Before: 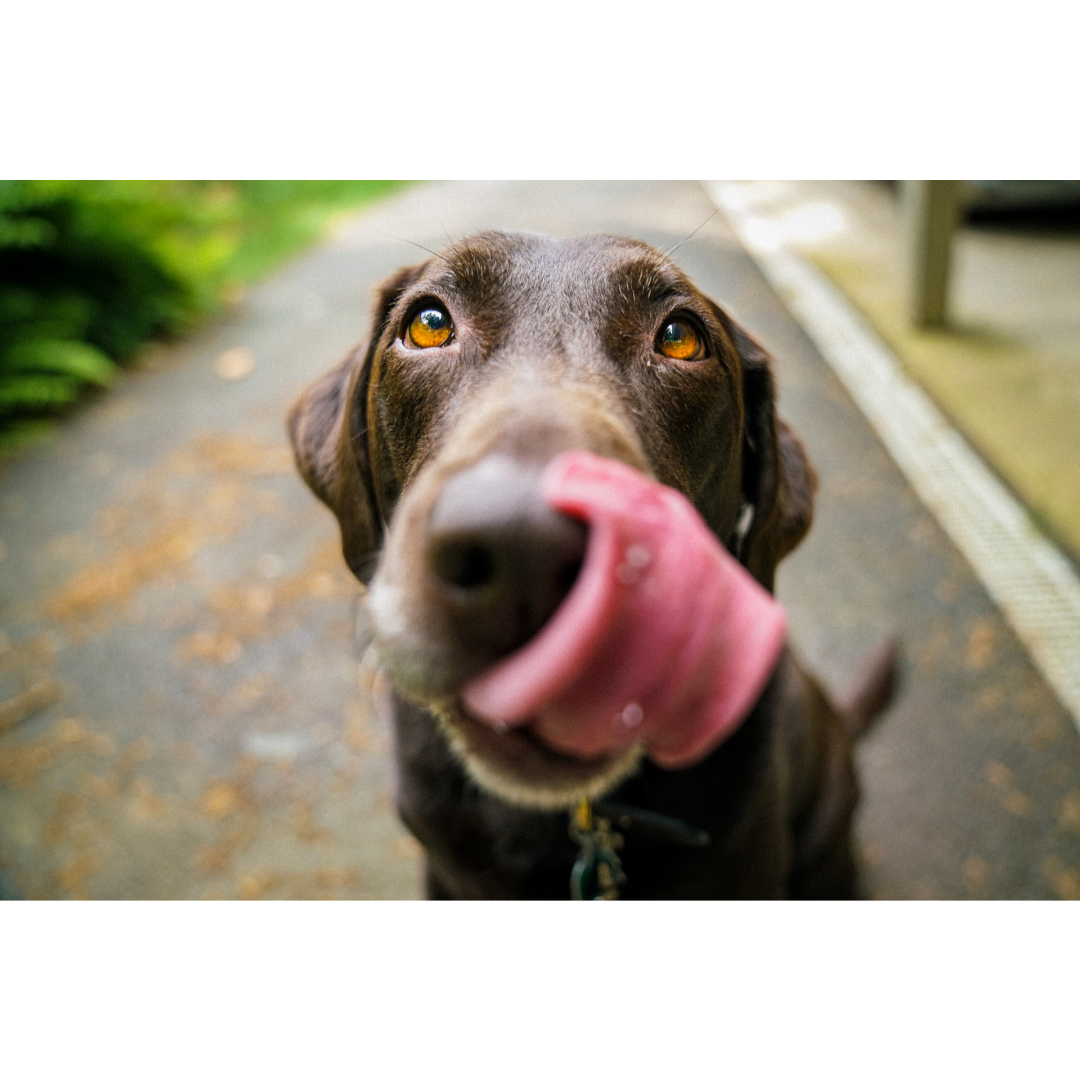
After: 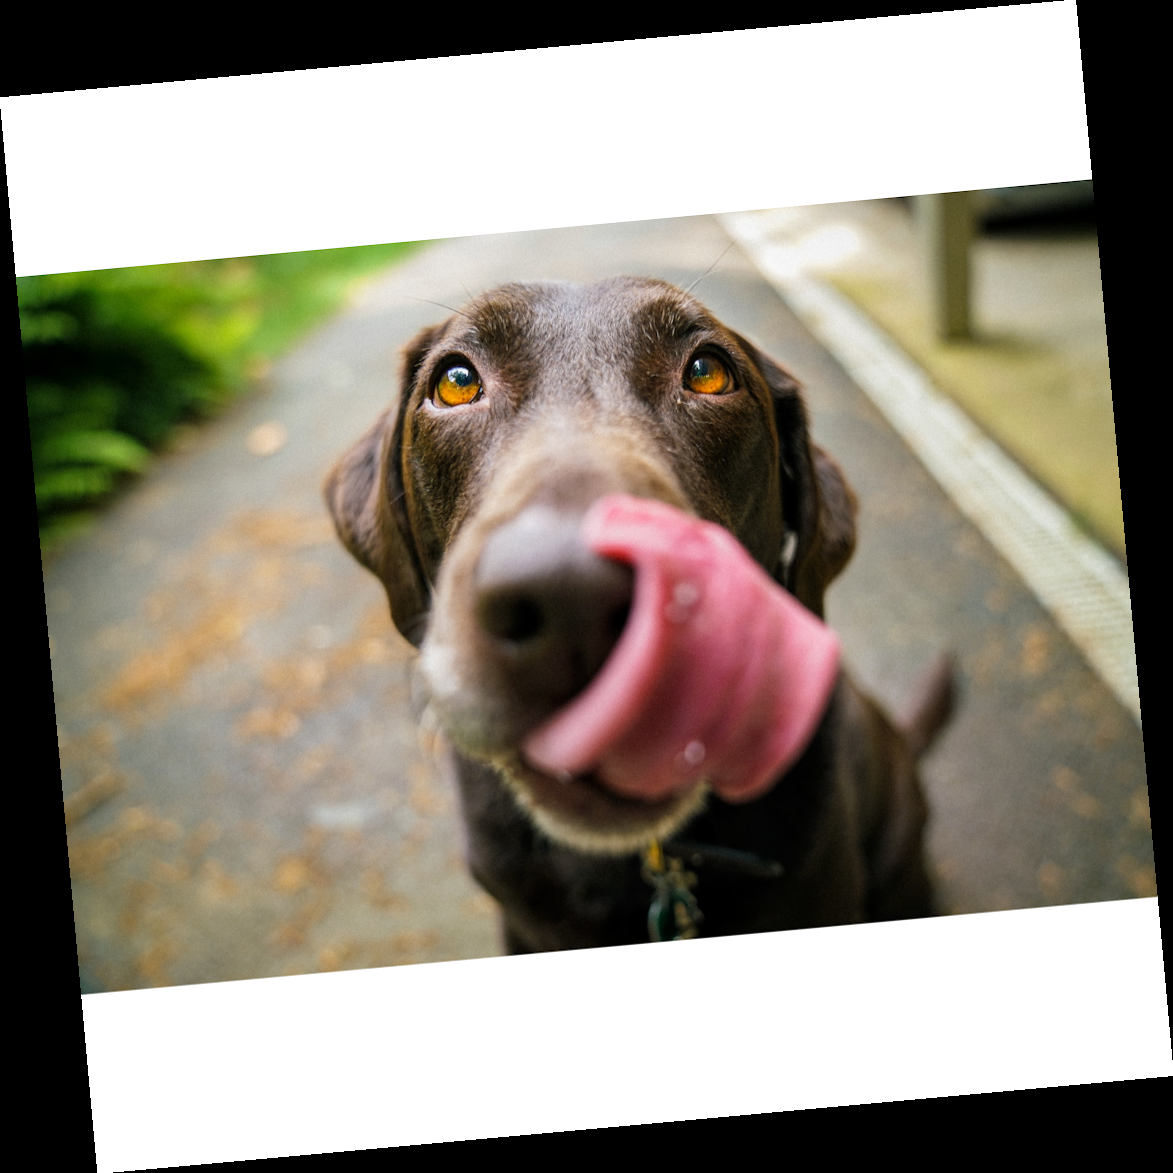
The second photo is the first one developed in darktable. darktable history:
rotate and perspective: rotation -5.2°, automatic cropping off
